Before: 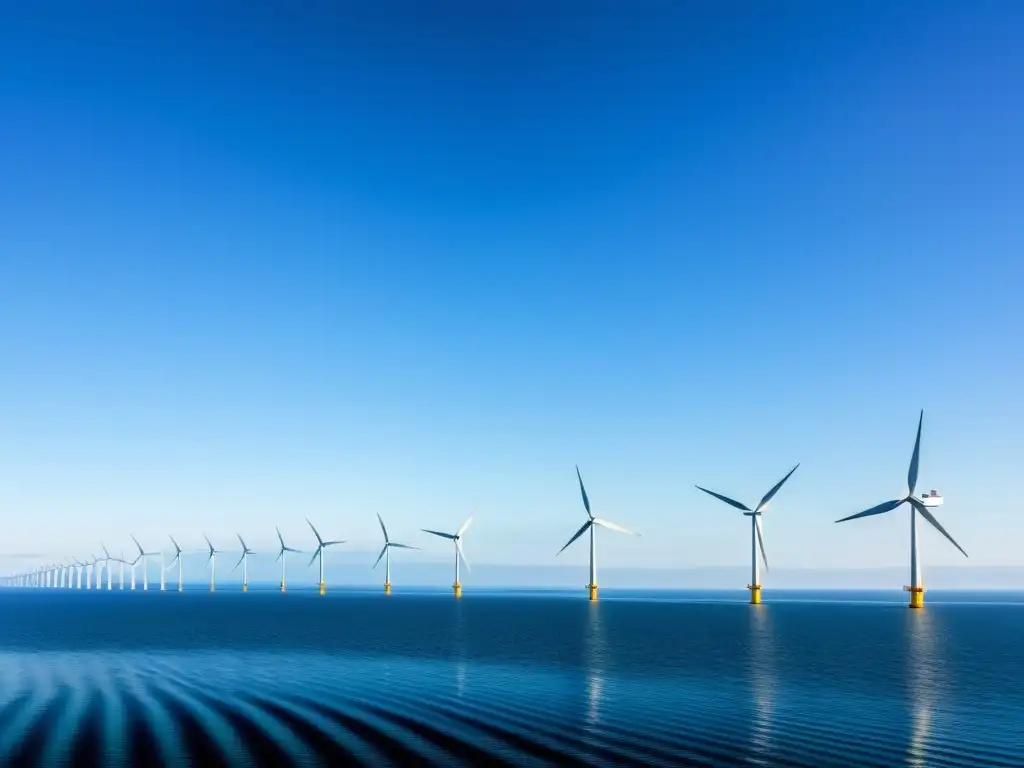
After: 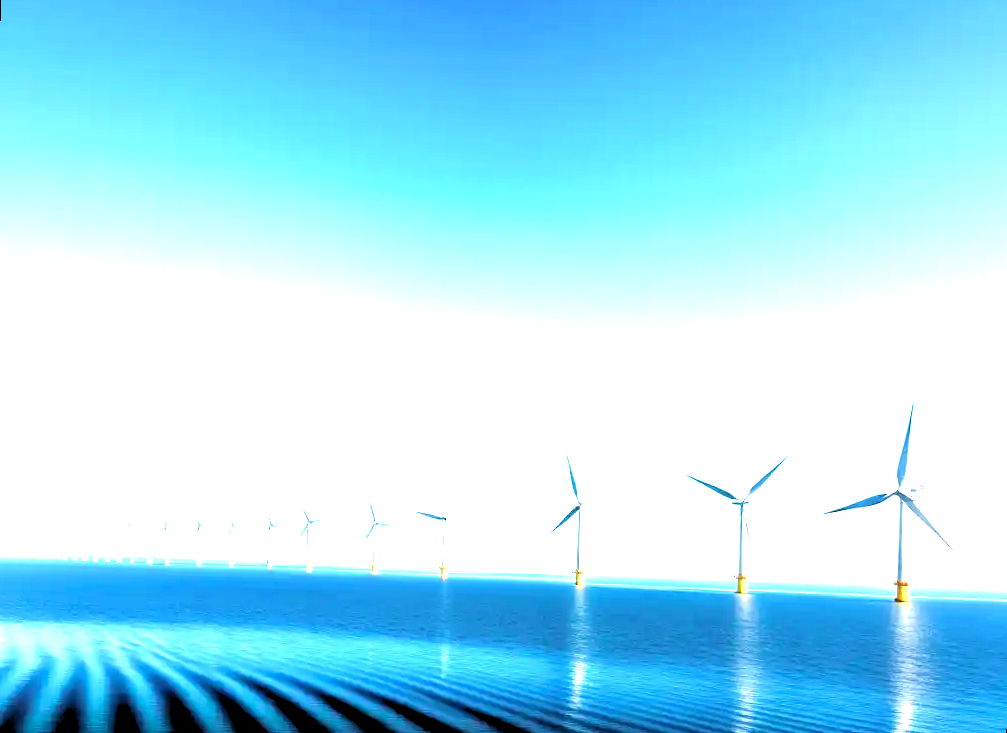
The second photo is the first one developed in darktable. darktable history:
rotate and perspective: rotation 1.57°, crop left 0.018, crop right 0.982, crop top 0.039, crop bottom 0.961
velvia: on, module defaults
exposure: exposure 2 EV, compensate exposure bias true, compensate highlight preservation false
rgb levels: levels [[0.013, 0.434, 0.89], [0, 0.5, 1], [0, 0.5, 1]]
